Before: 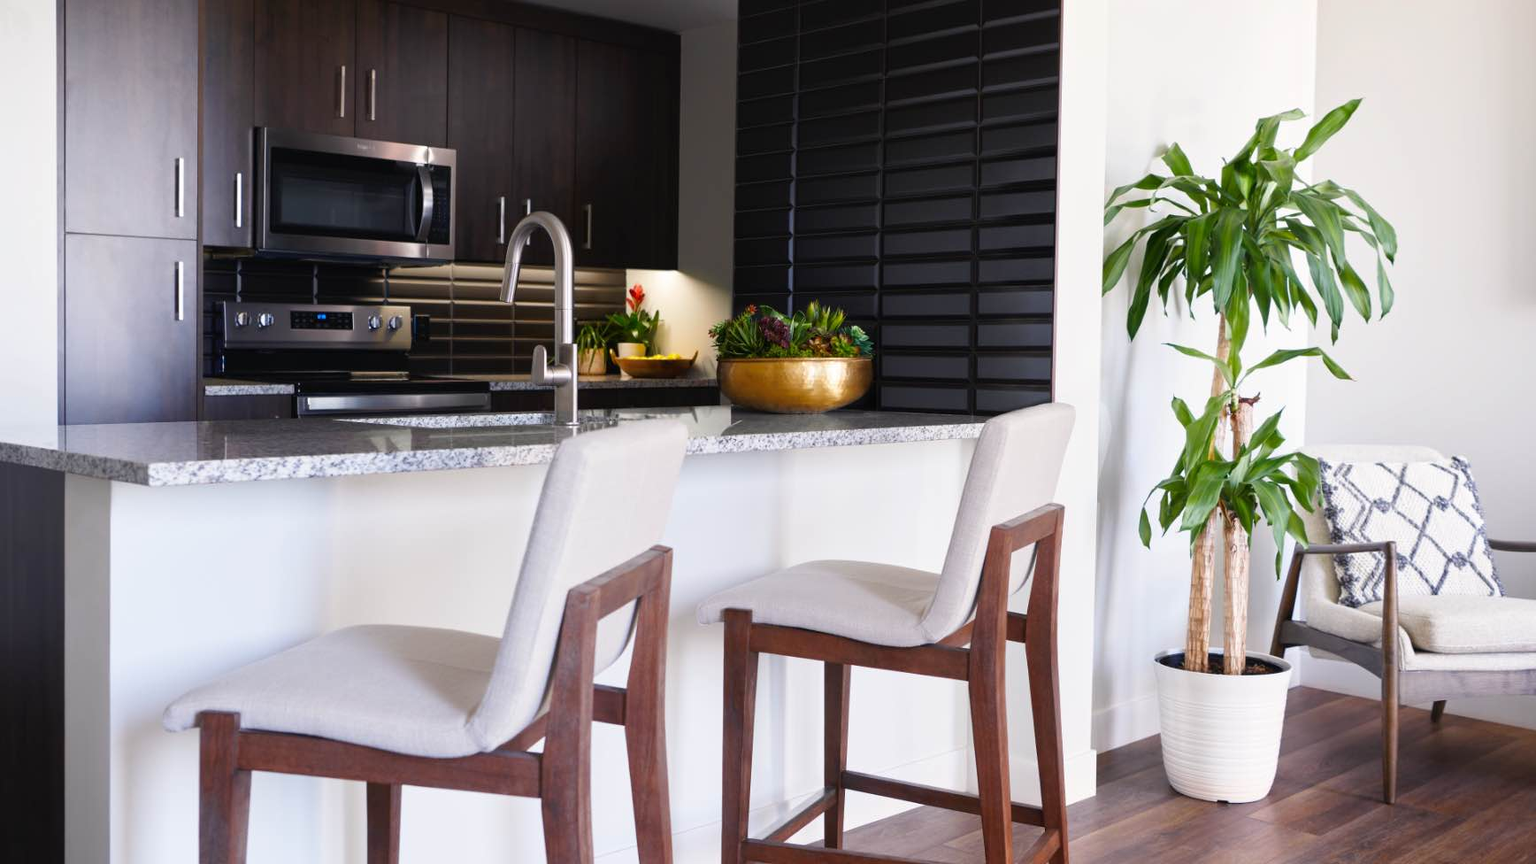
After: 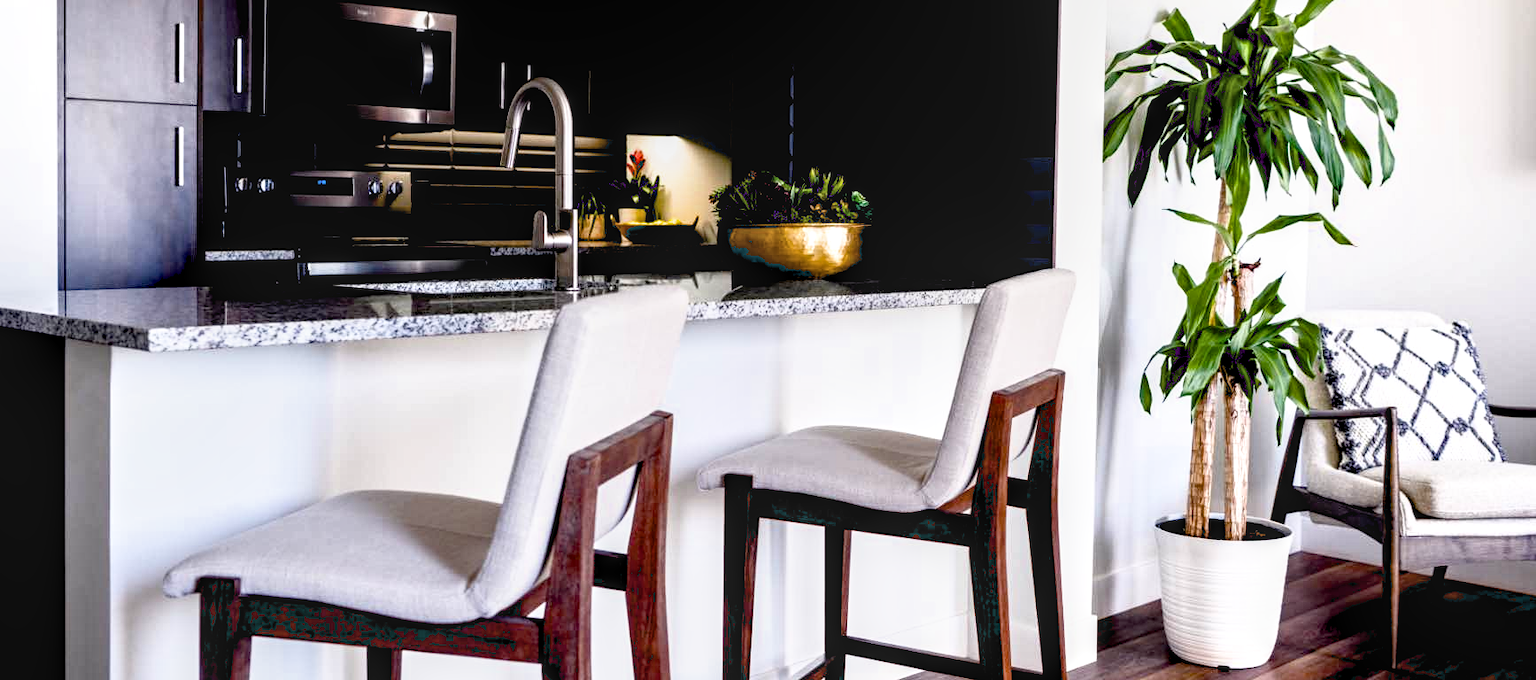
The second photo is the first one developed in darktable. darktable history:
local contrast: highlights 61%, detail 143%, midtone range 0.435
haze removal: compatibility mode true, adaptive false
exposure: black level correction 0.058, compensate exposure bias true, compensate highlight preservation false
crop and rotate: top 15.743%, bottom 5.442%
filmic rgb: black relative exposure -9.09 EV, white relative exposure 2.32 EV, hardness 7.43
